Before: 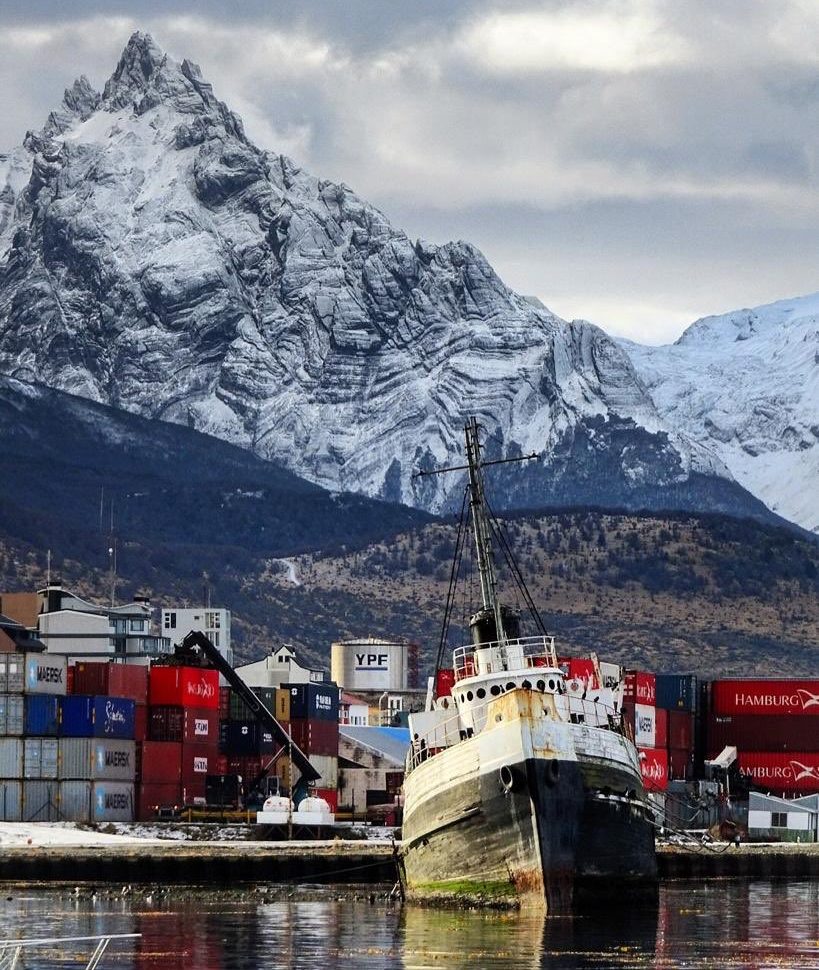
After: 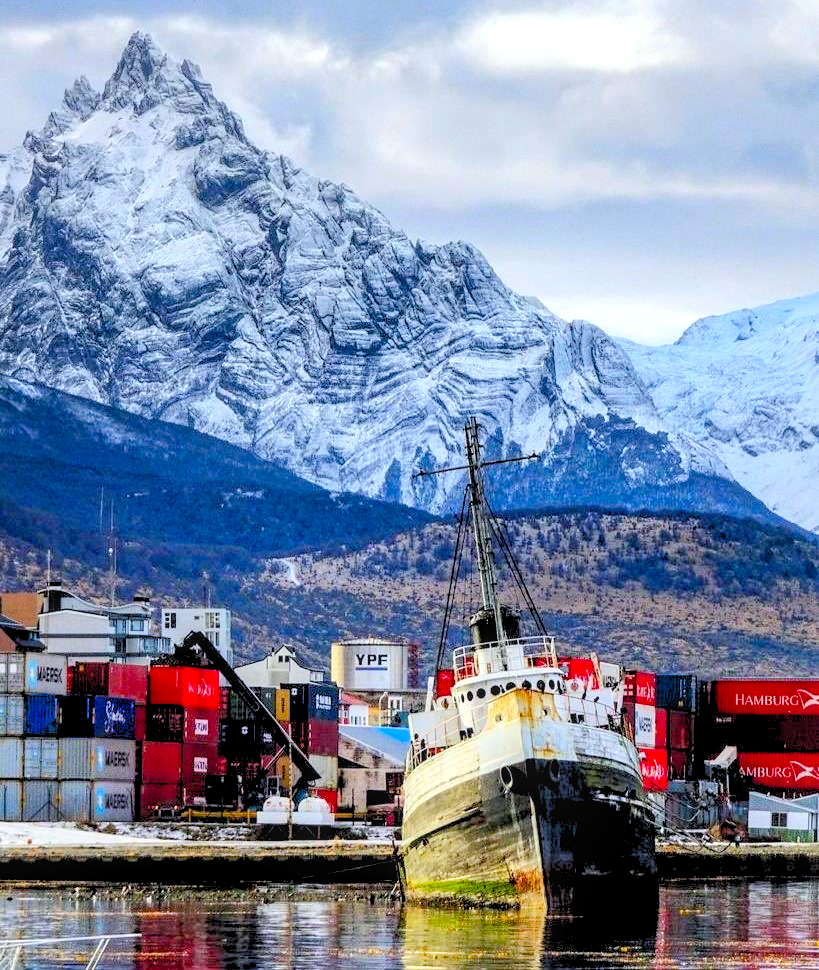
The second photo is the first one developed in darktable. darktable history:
local contrast: on, module defaults
white balance: red 0.98, blue 1.034
color balance rgb: perceptual saturation grading › global saturation 30%, global vibrance 20%
levels: levels [0.072, 0.414, 0.976]
